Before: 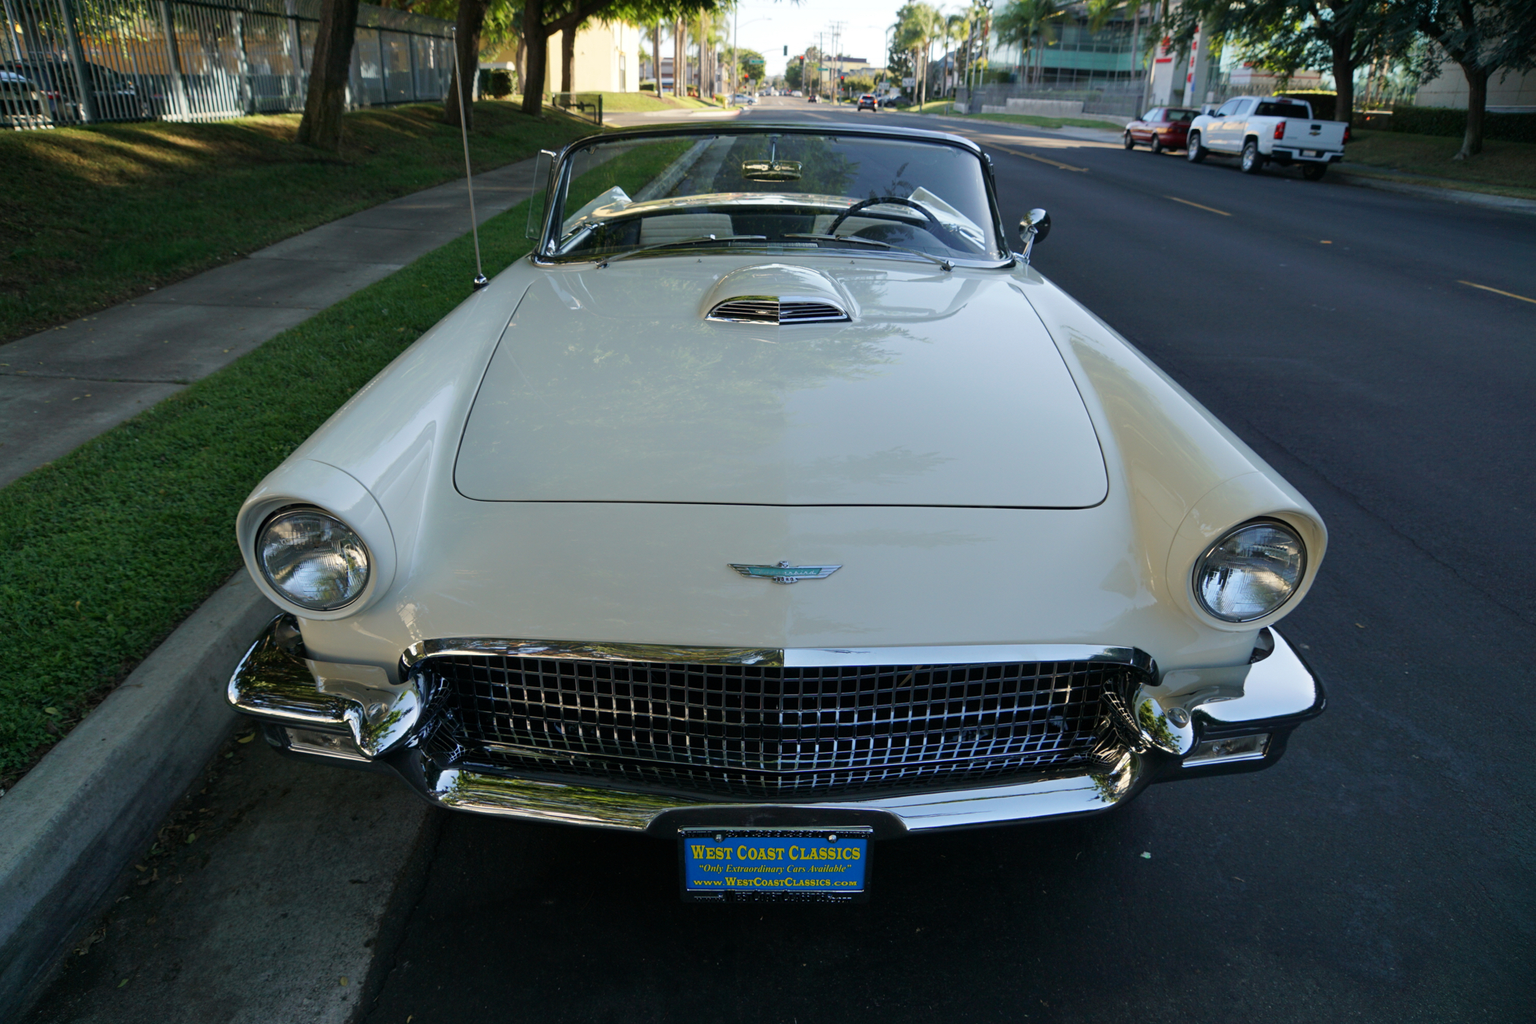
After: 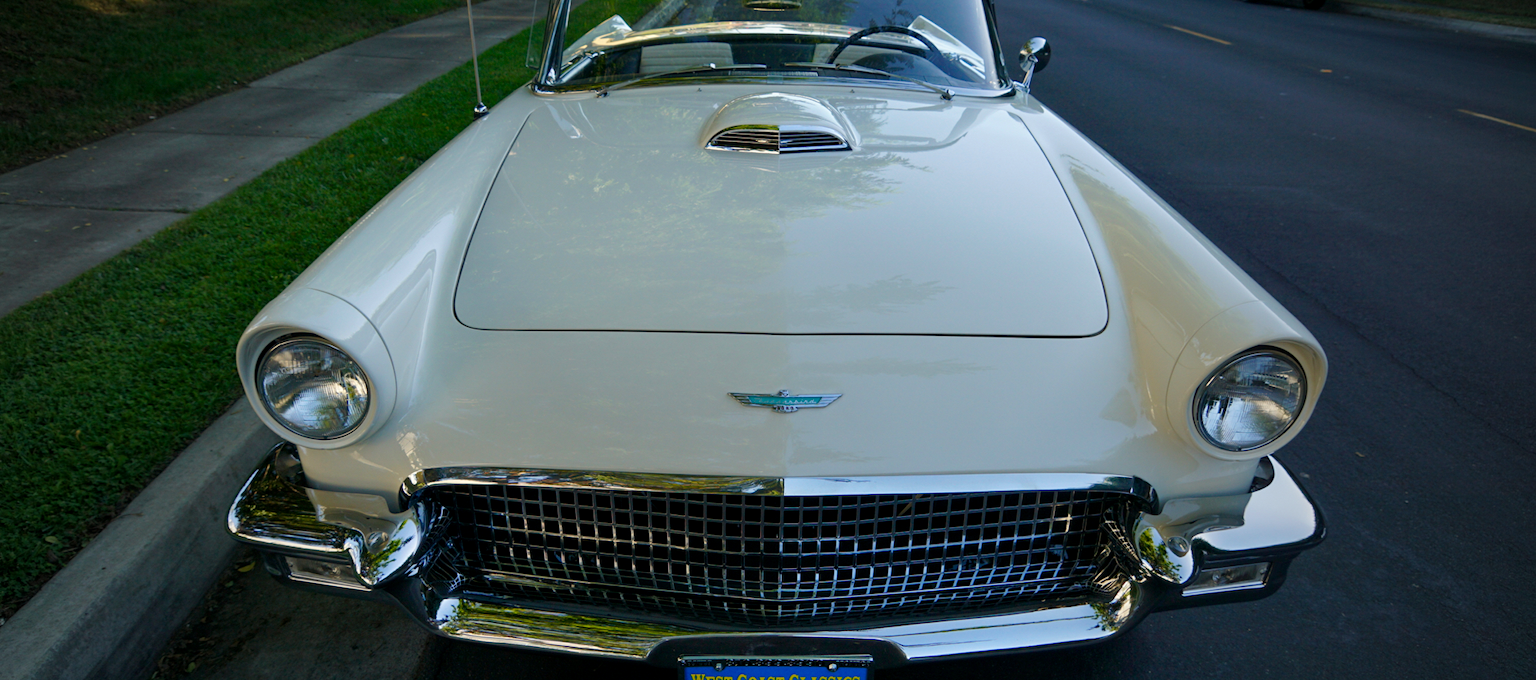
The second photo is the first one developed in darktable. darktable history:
color balance rgb: perceptual saturation grading › global saturation 35%, perceptual saturation grading › highlights -25%, perceptual saturation grading › shadows 25%, global vibrance 10%
vignetting: fall-off start 72.14%, fall-off radius 108.07%, brightness -0.713, saturation -0.488, center (-0.054, -0.359), width/height ratio 0.729
crop: top 16.727%, bottom 16.727%
exposure: compensate highlight preservation false
local contrast: highlights 100%, shadows 100%, detail 120%, midtone range 0.2
